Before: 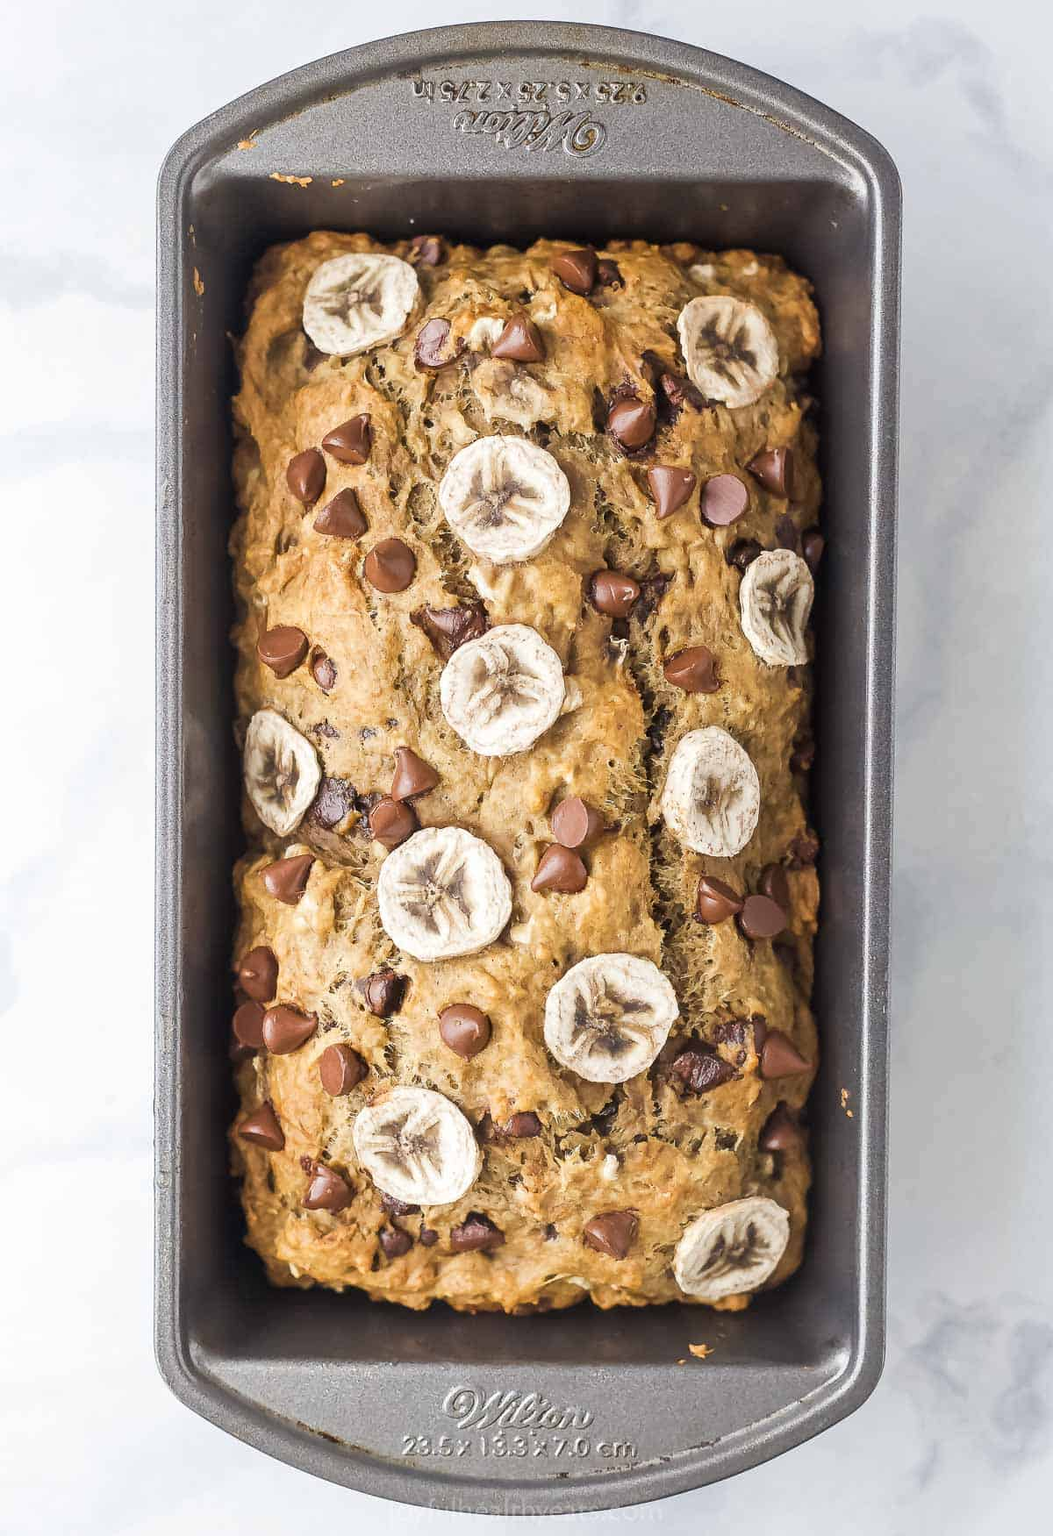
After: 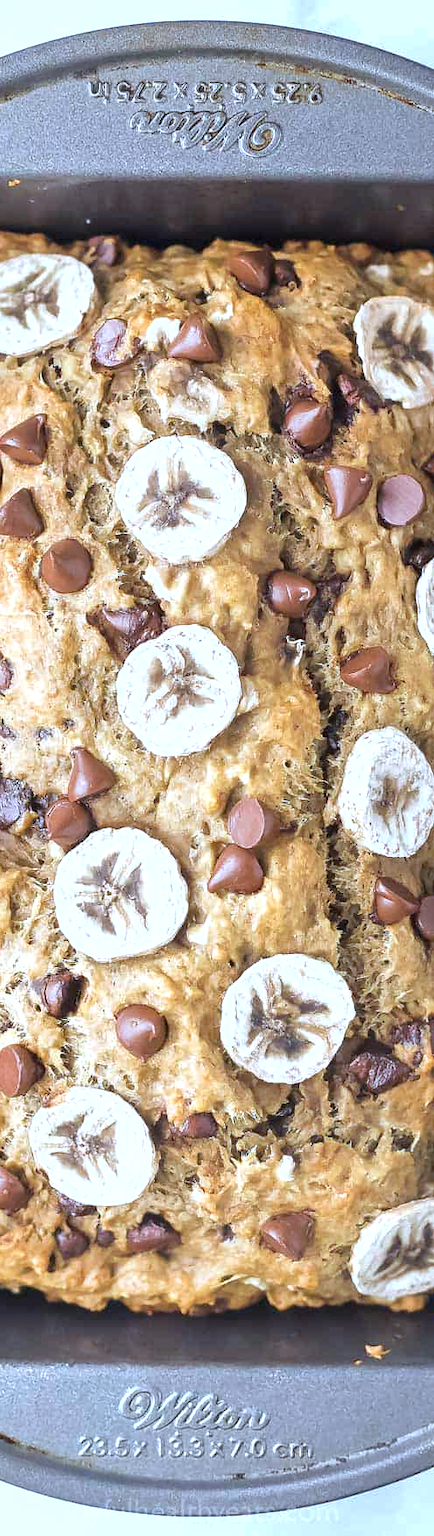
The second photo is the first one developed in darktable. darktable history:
exposure: black level correction 0, exposure 0.499 EV, compensate exposure bias true, compensate highlight preservation false
color calibration: illuminant custom, x 0.388, y 0.387, temperature 3838.03 K, clip negative RGB from gamut false
crop: left 30.768%, right 27.37%
shadows and highlights: shadows -20.07, white point adjustment -2.14, highlights -34.82
